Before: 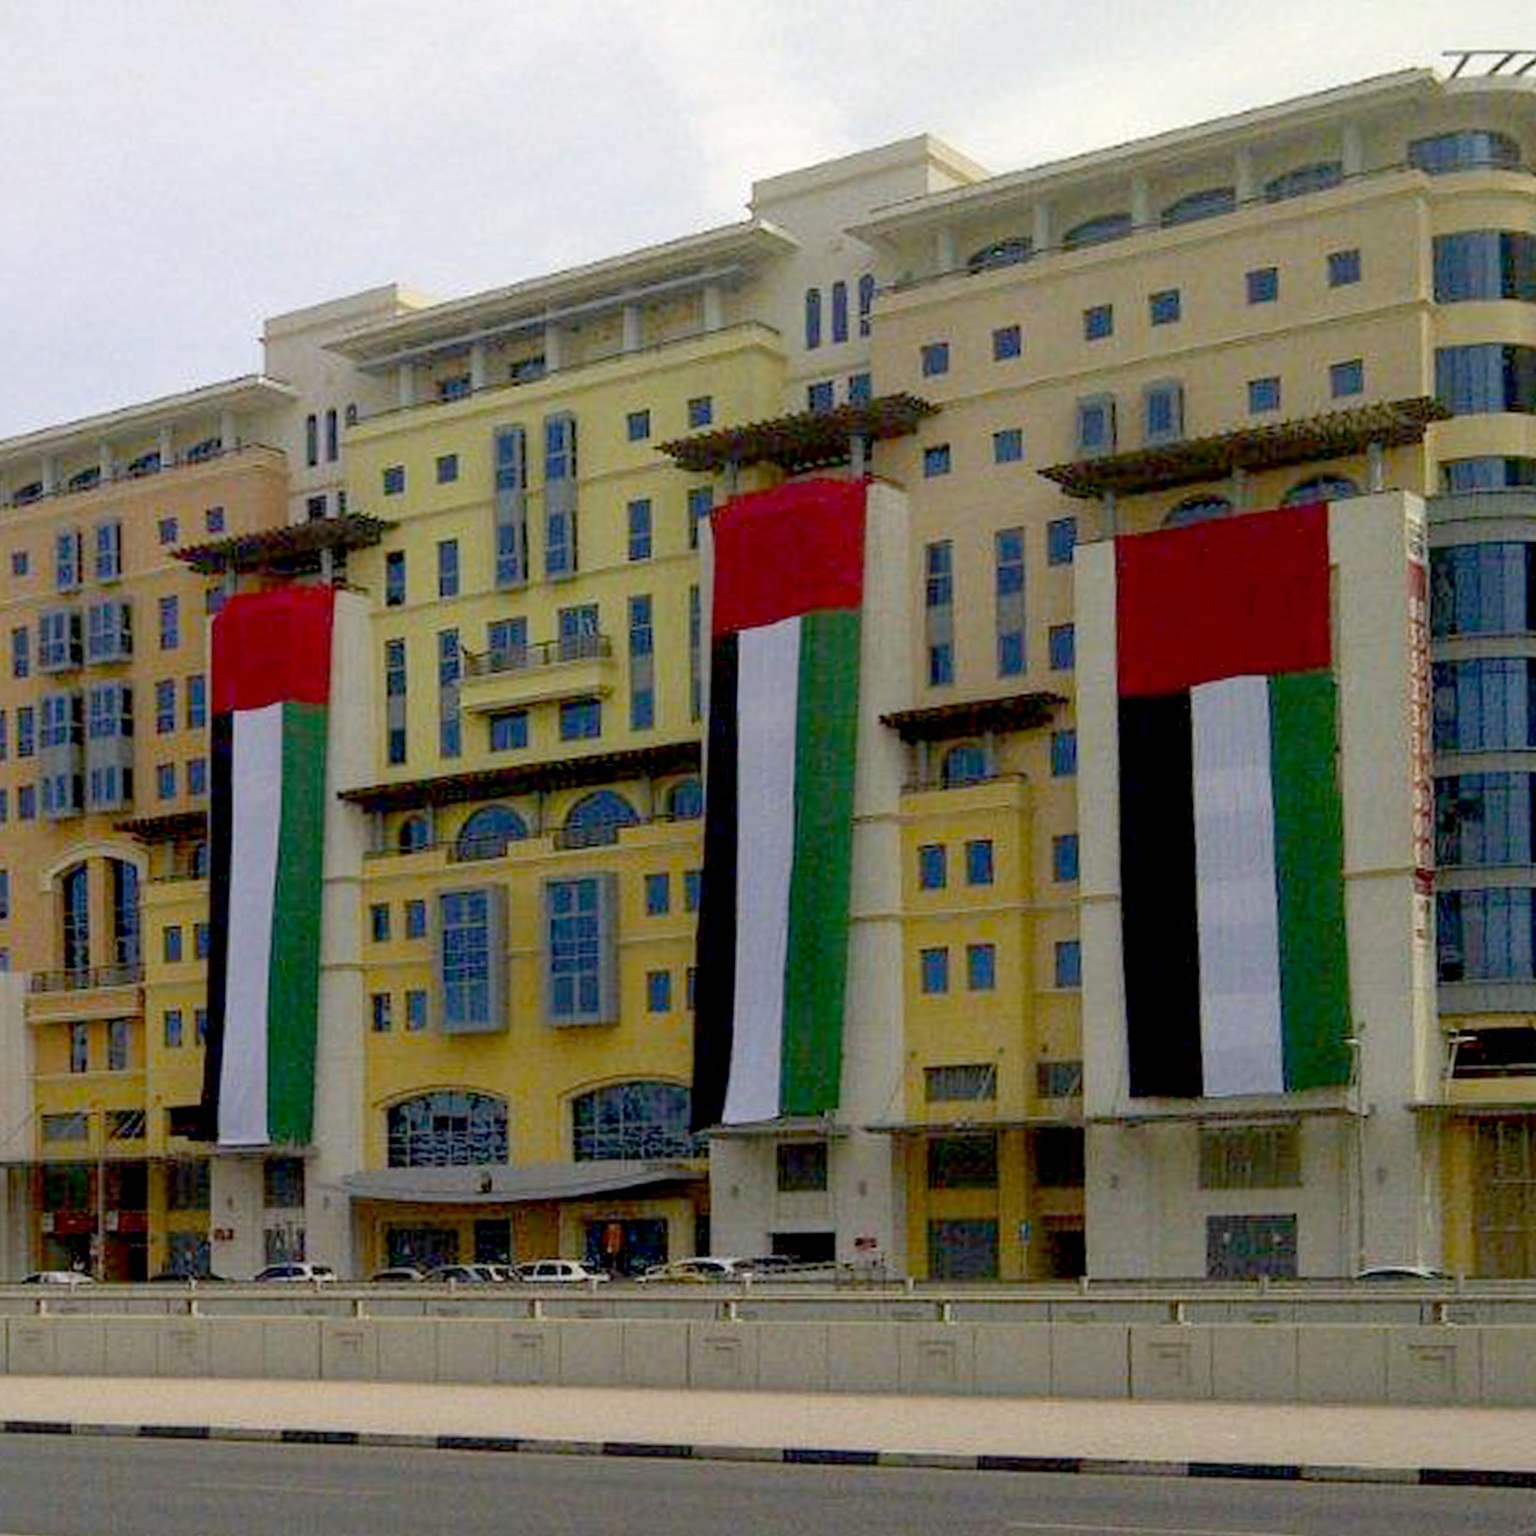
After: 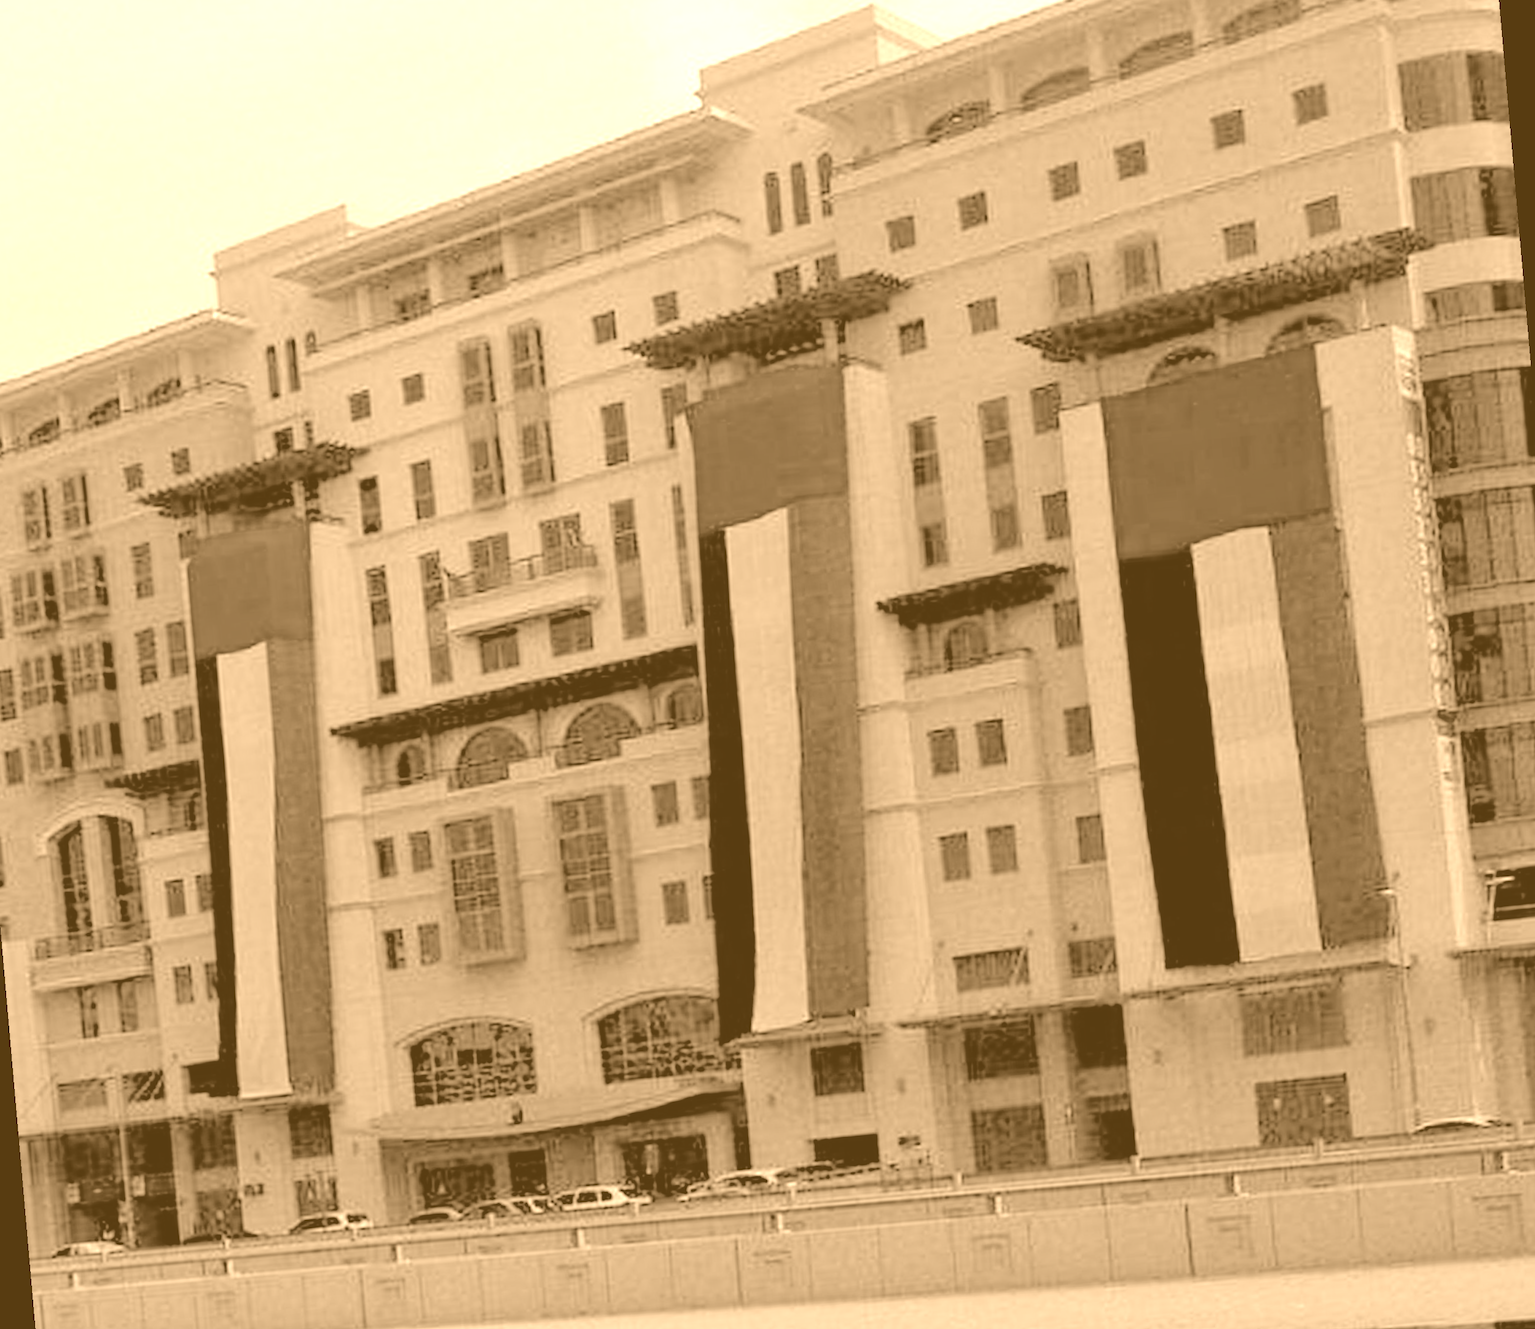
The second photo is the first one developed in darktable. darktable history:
rotate and perspective: rotation -5°, crop left 0.05, crop right 0.952, crop top 0.11, crop bottom 0.89
tone equalizer: -8 EV 0.25 EV, -7 EV 0.417 EV, -6 EV 0.417 EV, -5 EV 0.25 EV, -3 EV -0.25 EV, -2 EV -0.417 EV, -1 EV -0.417 EV, +0 EV -0.25 EV, edges refinement/feathering 500, mask exposure compensation -1.57 EV, preserve details guided filter
colorize: hue 28.8°, source mix 100%
